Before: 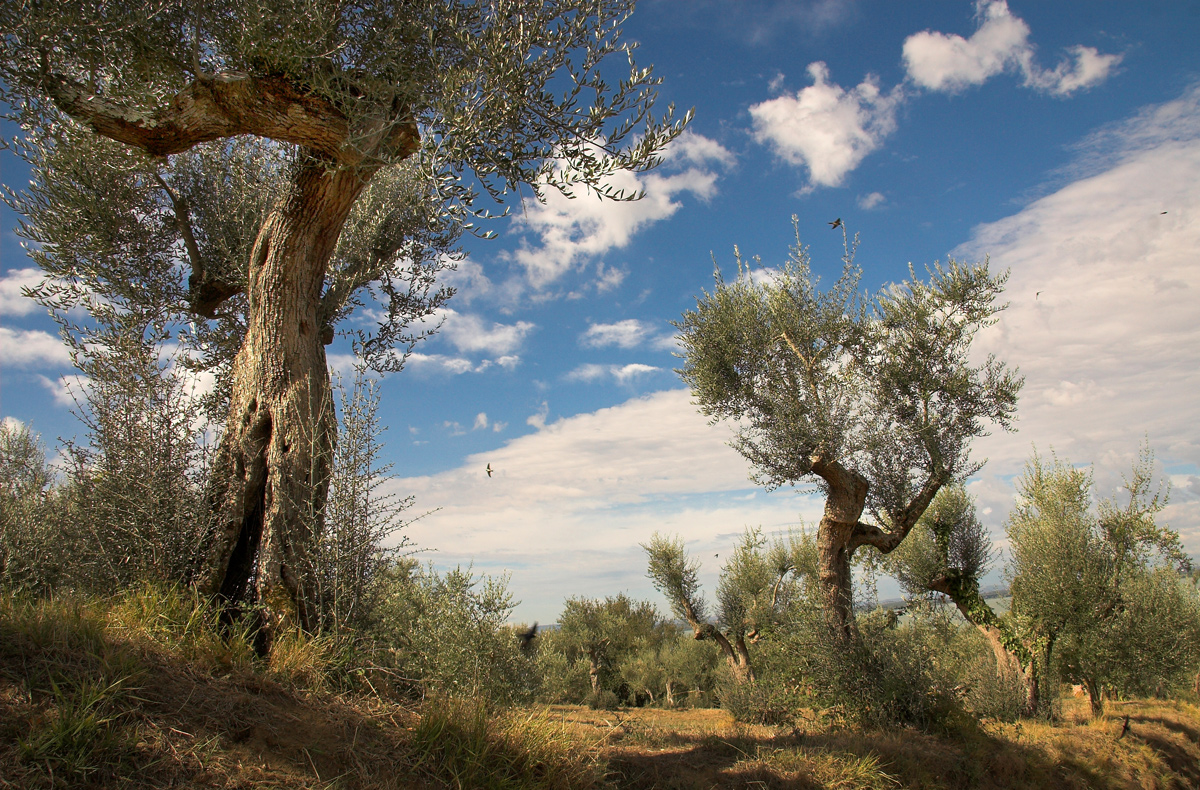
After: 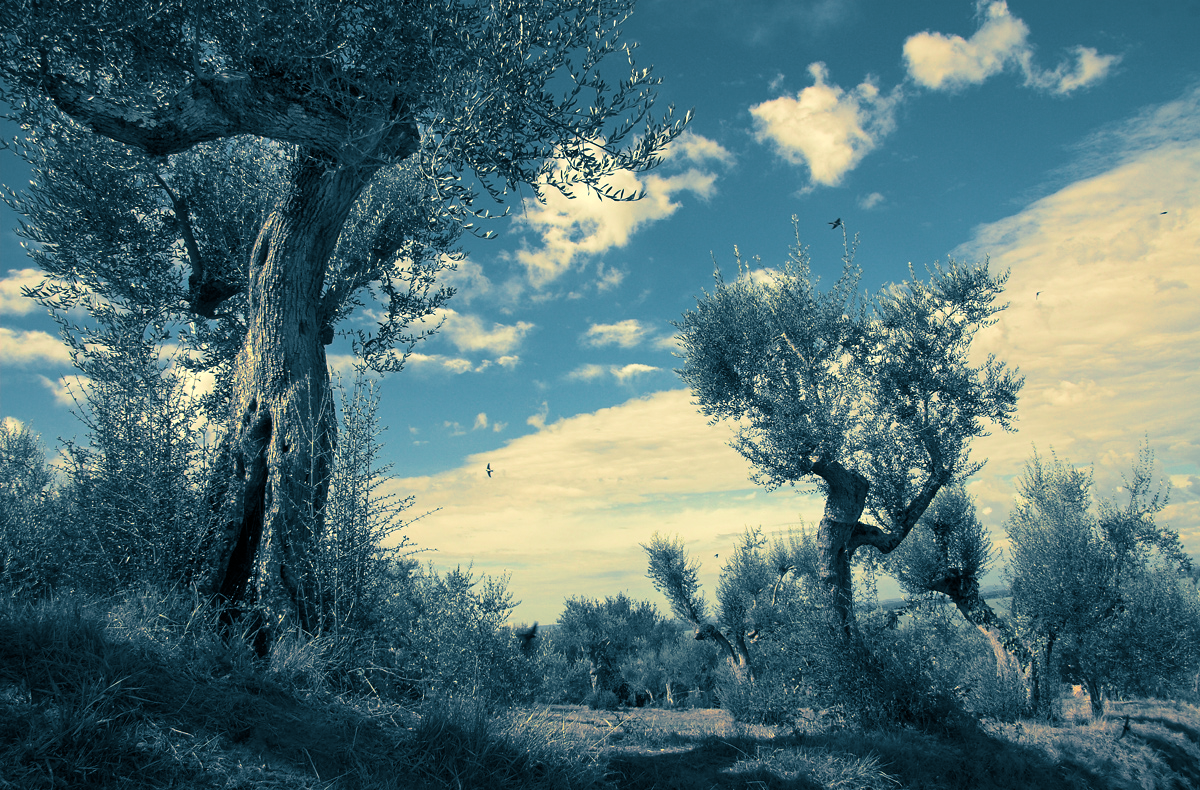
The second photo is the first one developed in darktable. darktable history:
channel mixer: red [0, 0, 0, 1, 0, 0, 0], green [0 ×4, 1, 0, 0], blue [0, 0, 0, 0.1, 0.1, 0.8, 0]
velvia: on, module defaults
split-toning: shadows › hue 212.4°, balance -70
